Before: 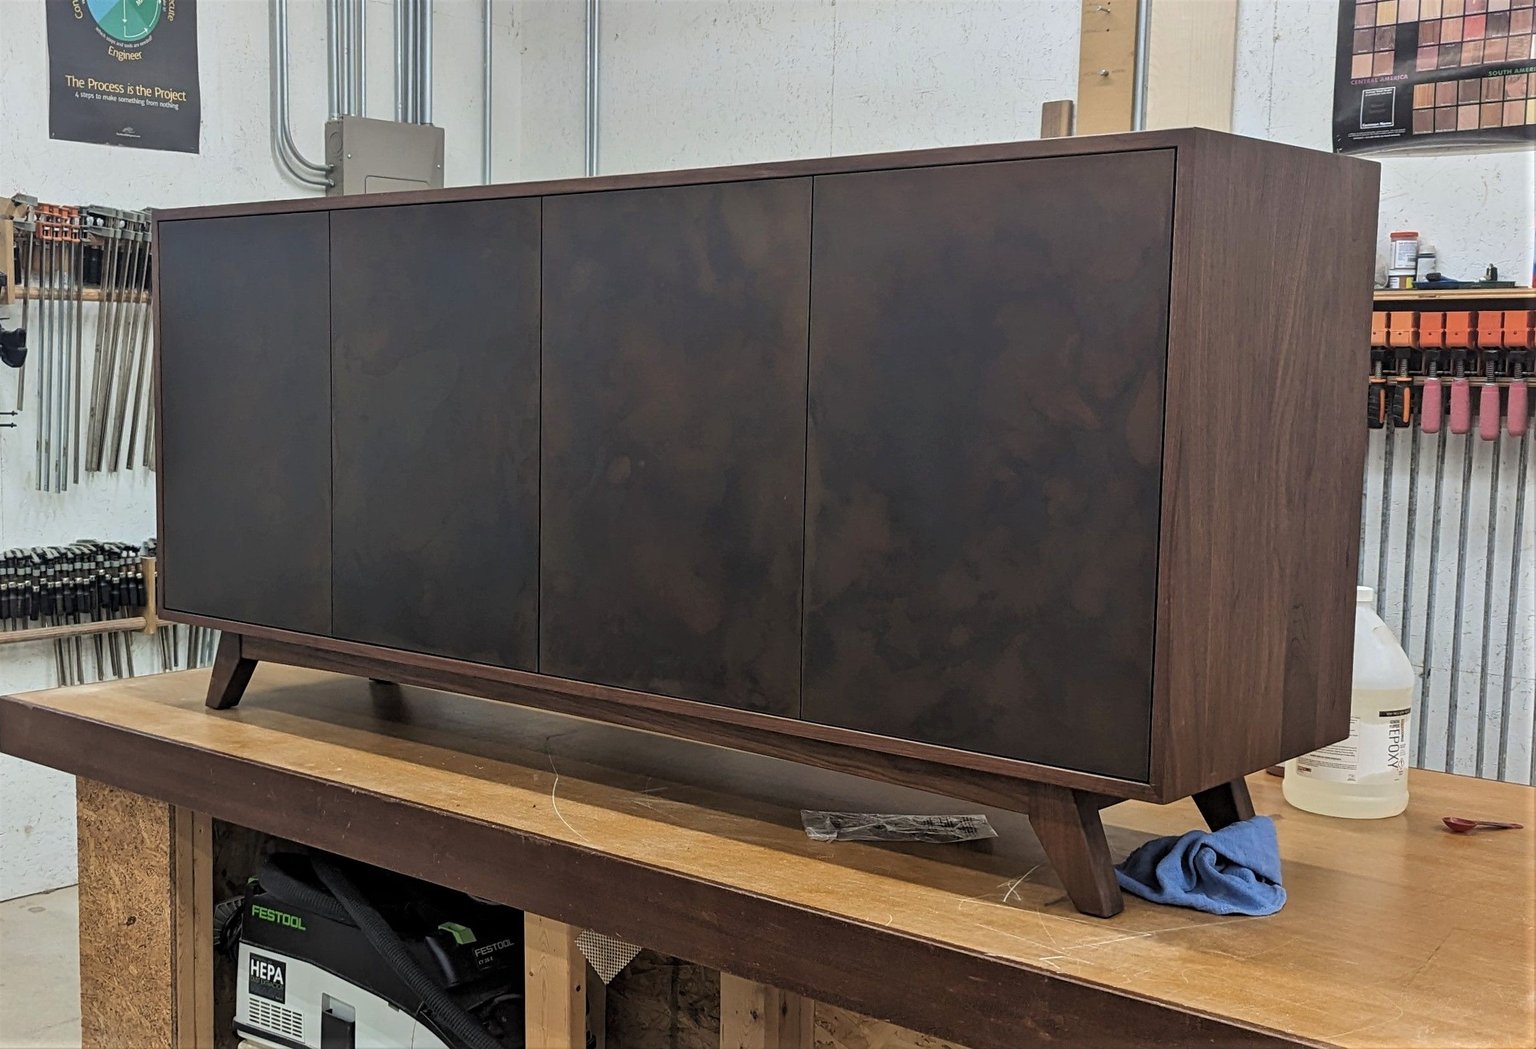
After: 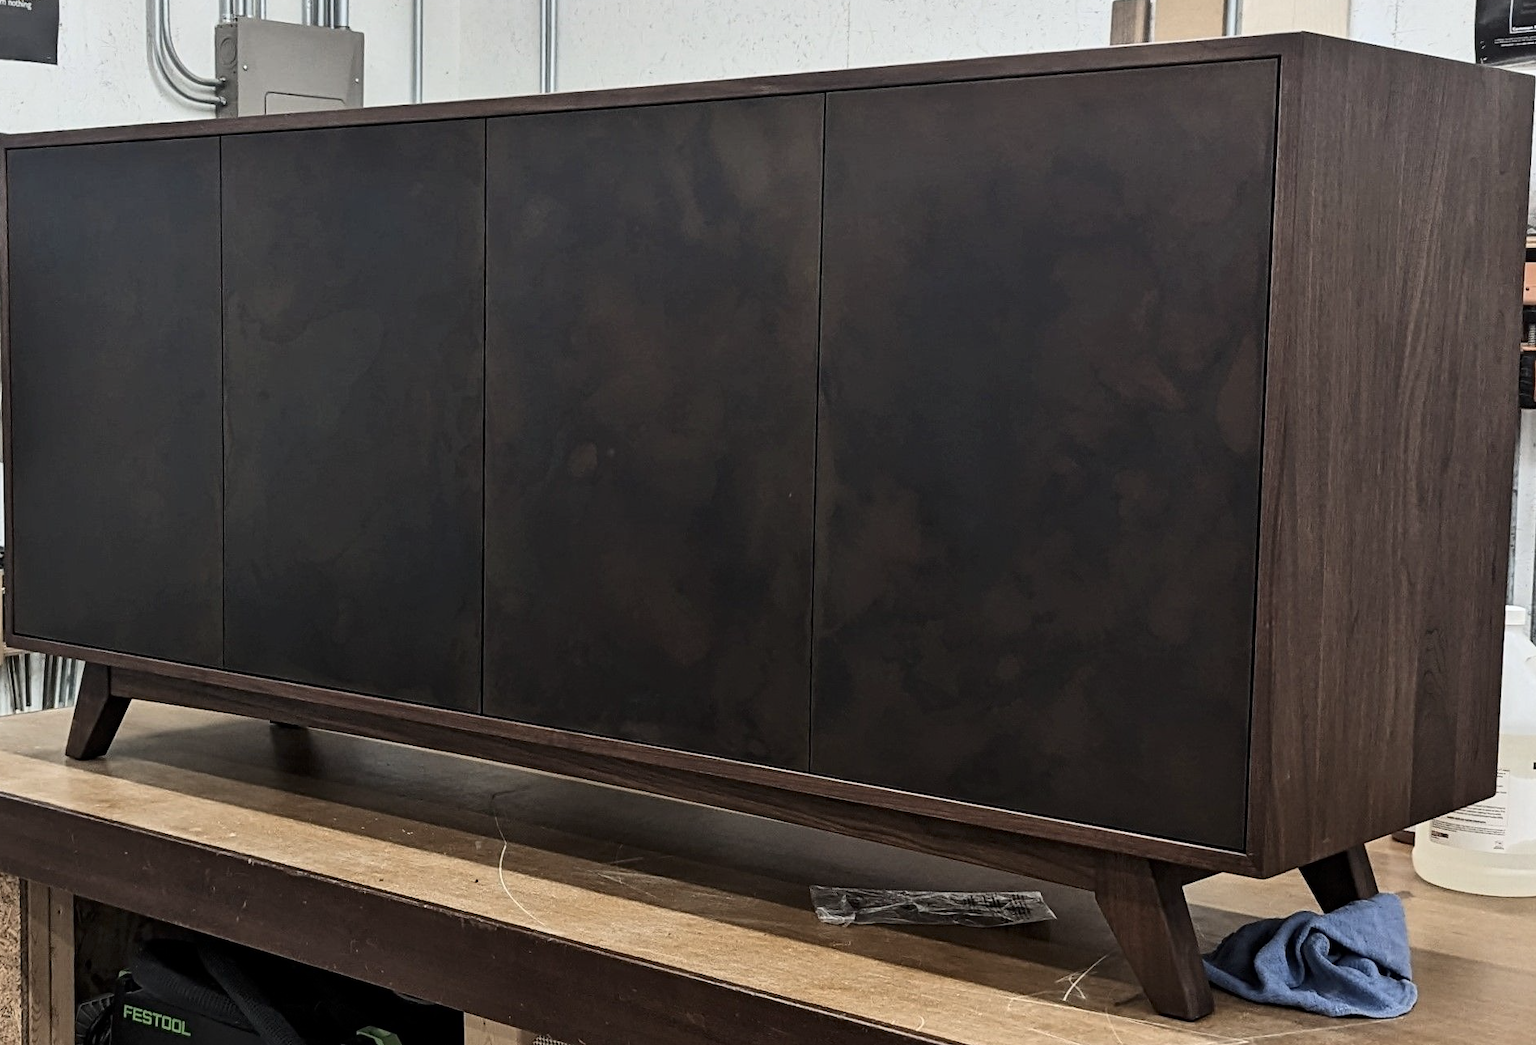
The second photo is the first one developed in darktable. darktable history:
crop and rotate: left 10.056%, top 9.795%, right 9.959%, bottom 10.525%
contrast brightness saturation: contrast 0.247, saturation -0.31
tone equalizer: on, module defaults
